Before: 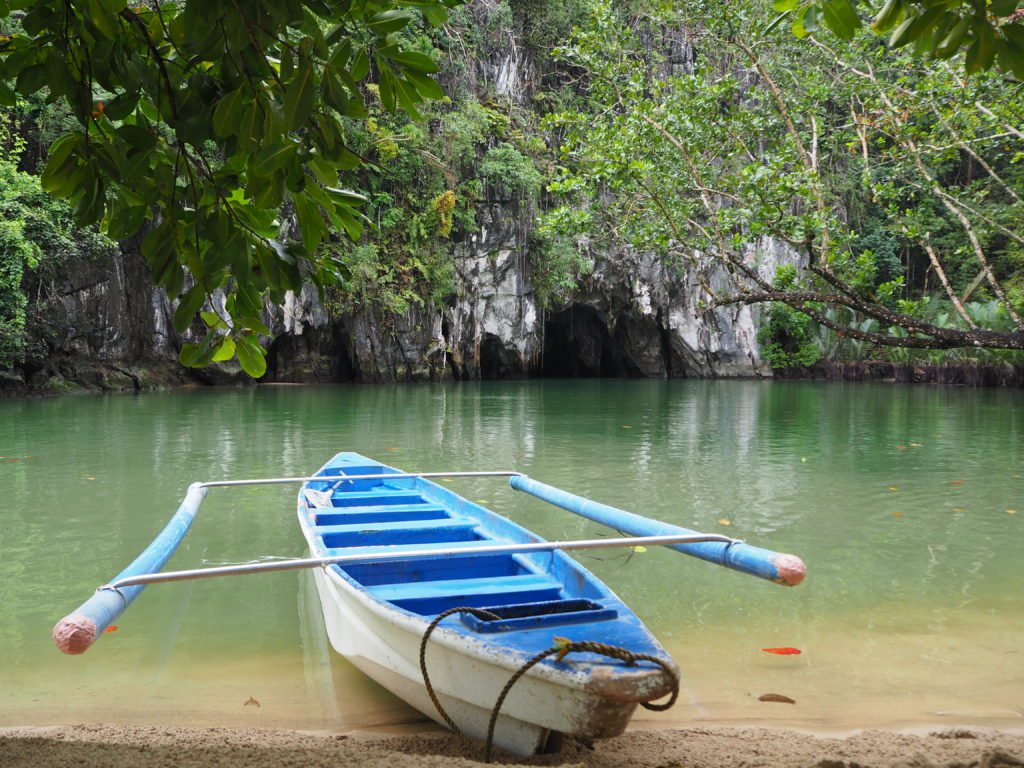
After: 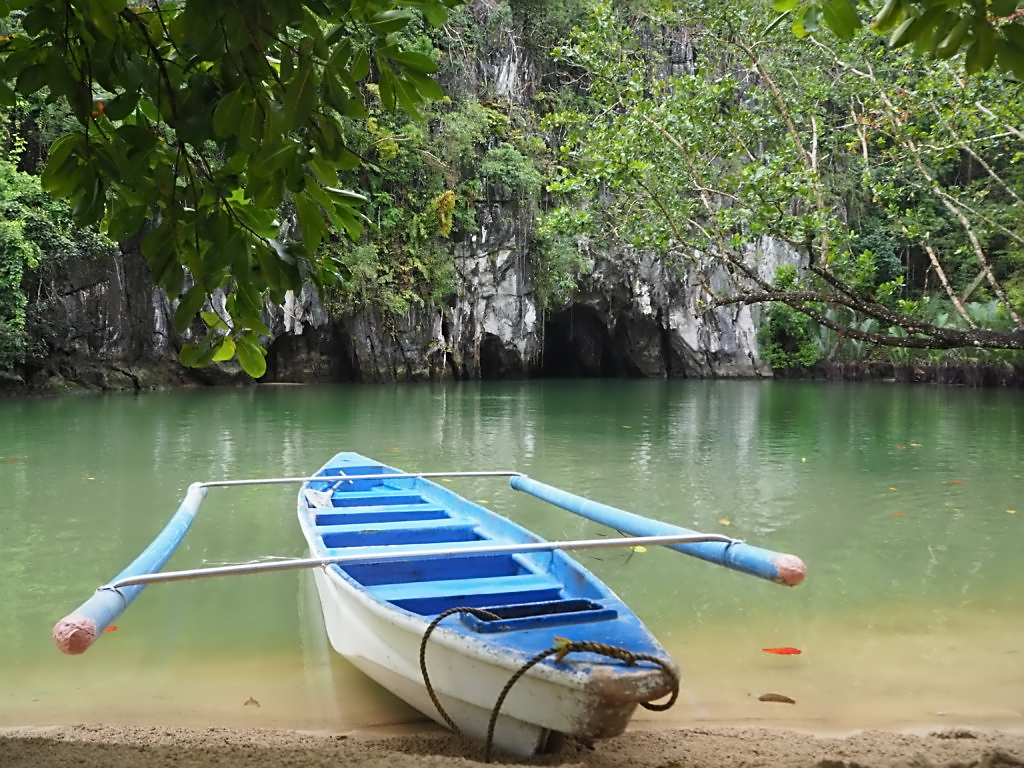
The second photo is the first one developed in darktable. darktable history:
bloom: size 15%, threshold 97%, strength 7%
contrast equalizer: octaves 7, y [[0.5 ×6], [0.5 ×6], [0.5 ×6], [0, 0.033, 0.067, 0.1, 0.133, 0.167], [0, 0.05, 0.1, 0.15, 0.2, 0.25]]
sharpen: on, module defaults
